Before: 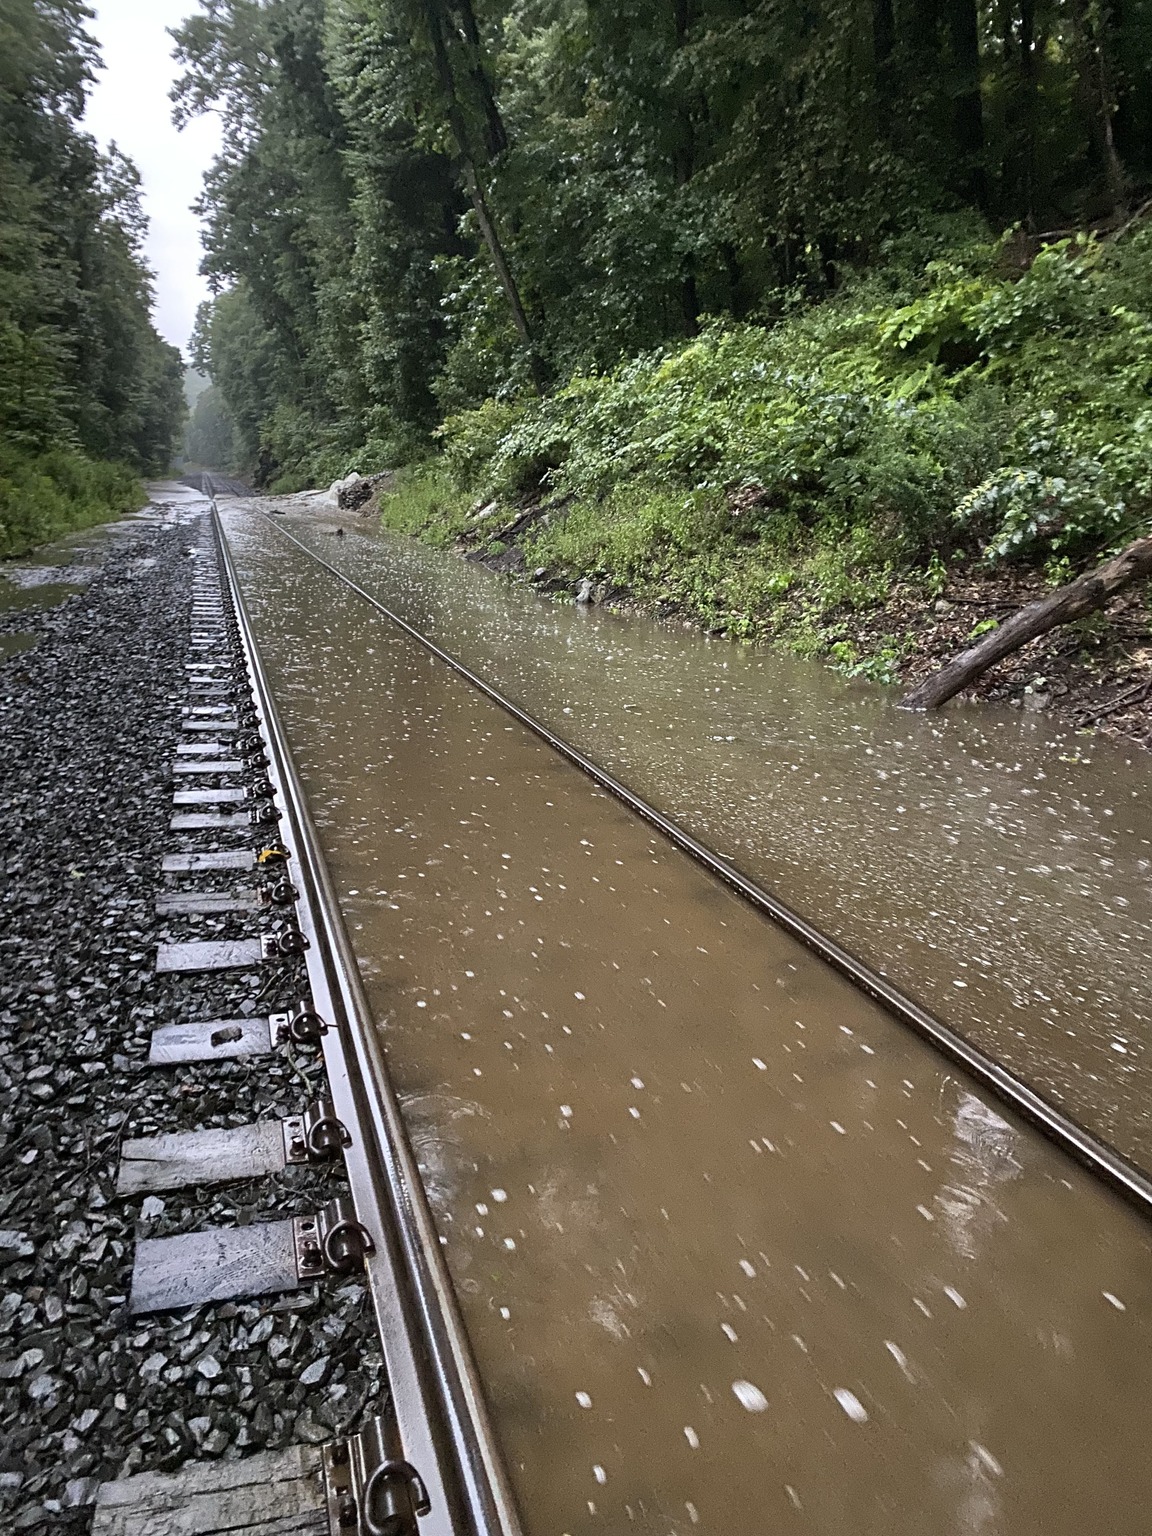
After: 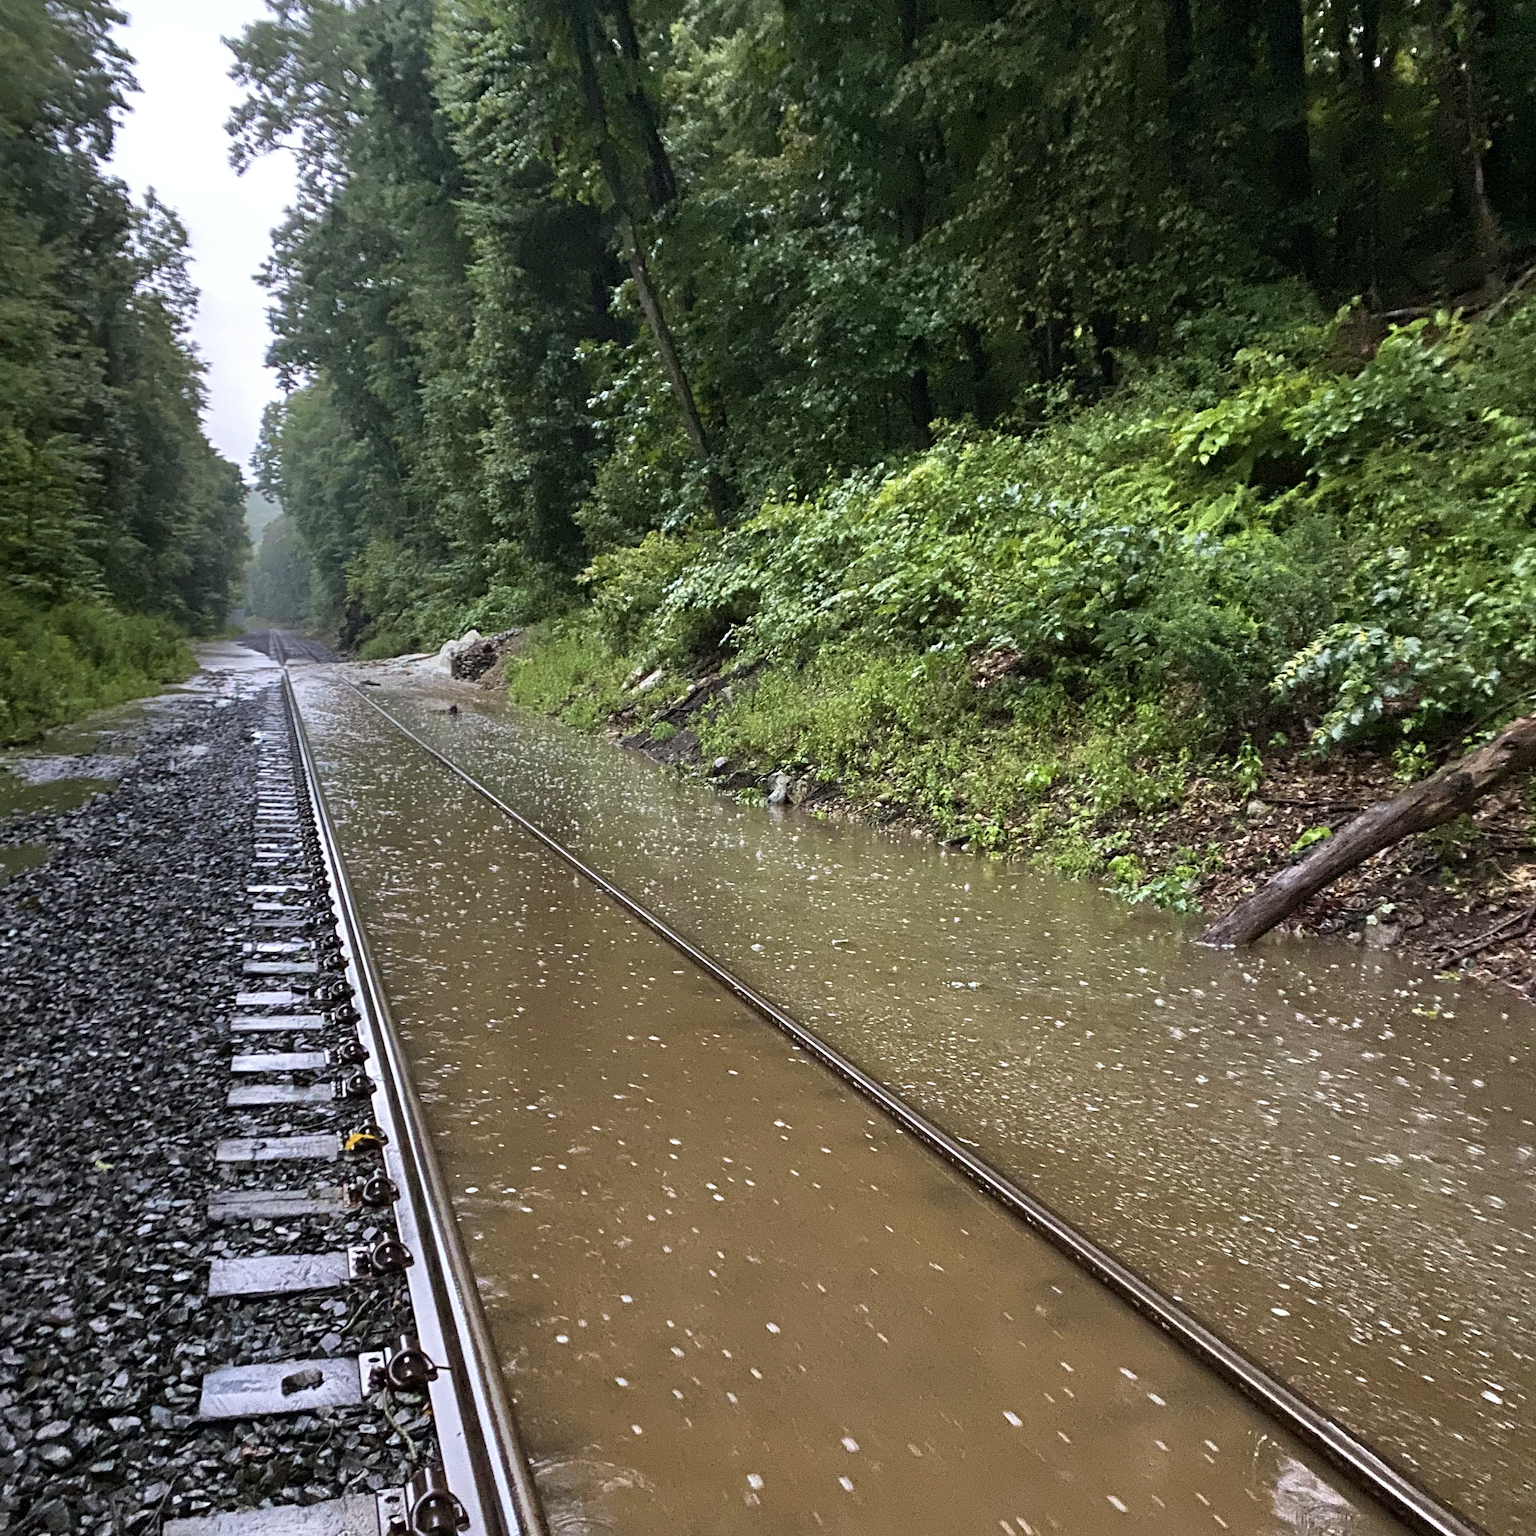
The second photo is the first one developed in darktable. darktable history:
velvia: strength 29%
crop: bottom 24.988%
